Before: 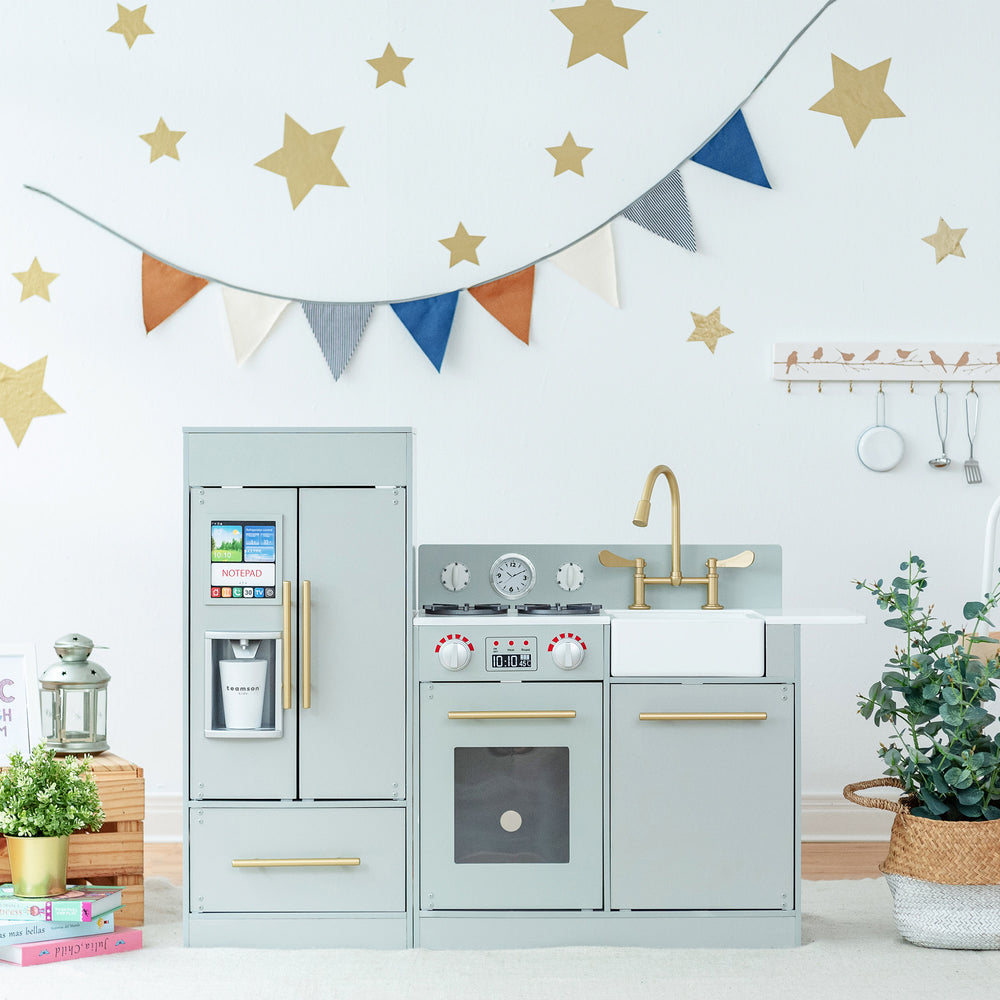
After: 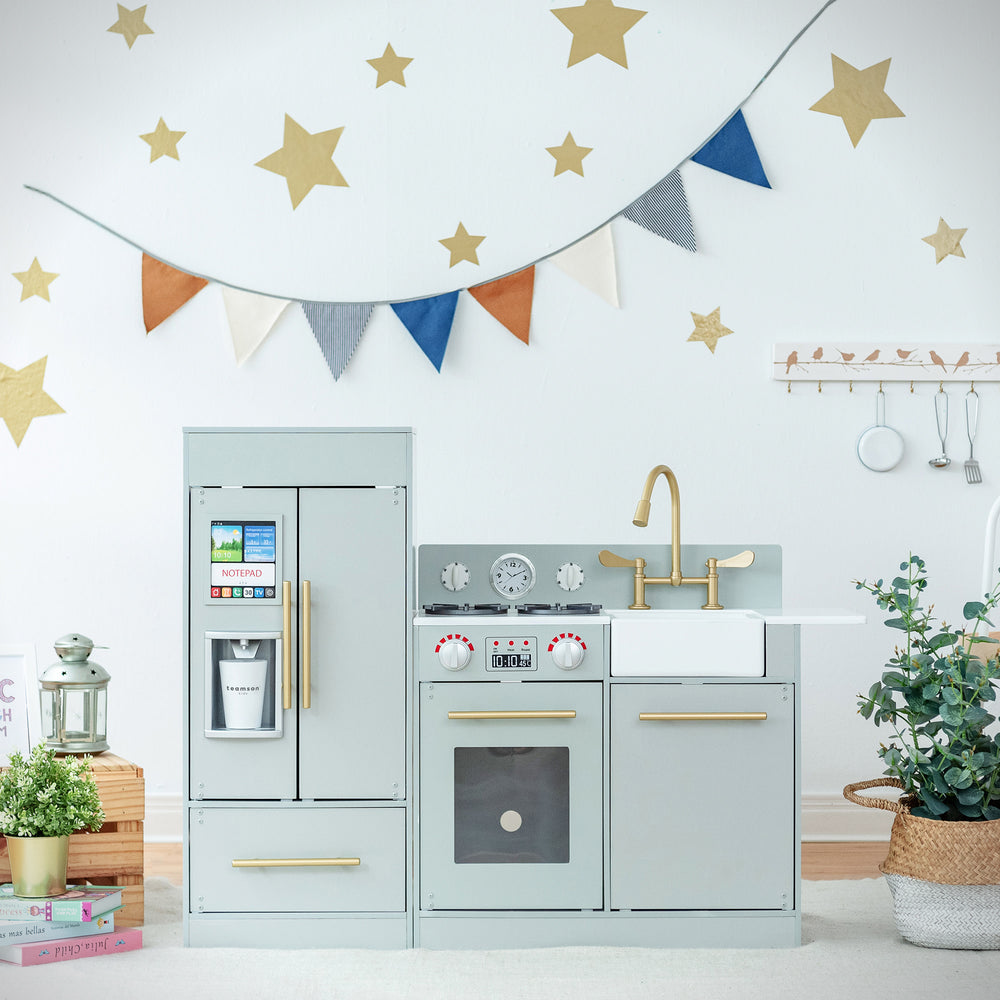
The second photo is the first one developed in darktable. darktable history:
vignetting: fall-off start 100.65%, unbound false
